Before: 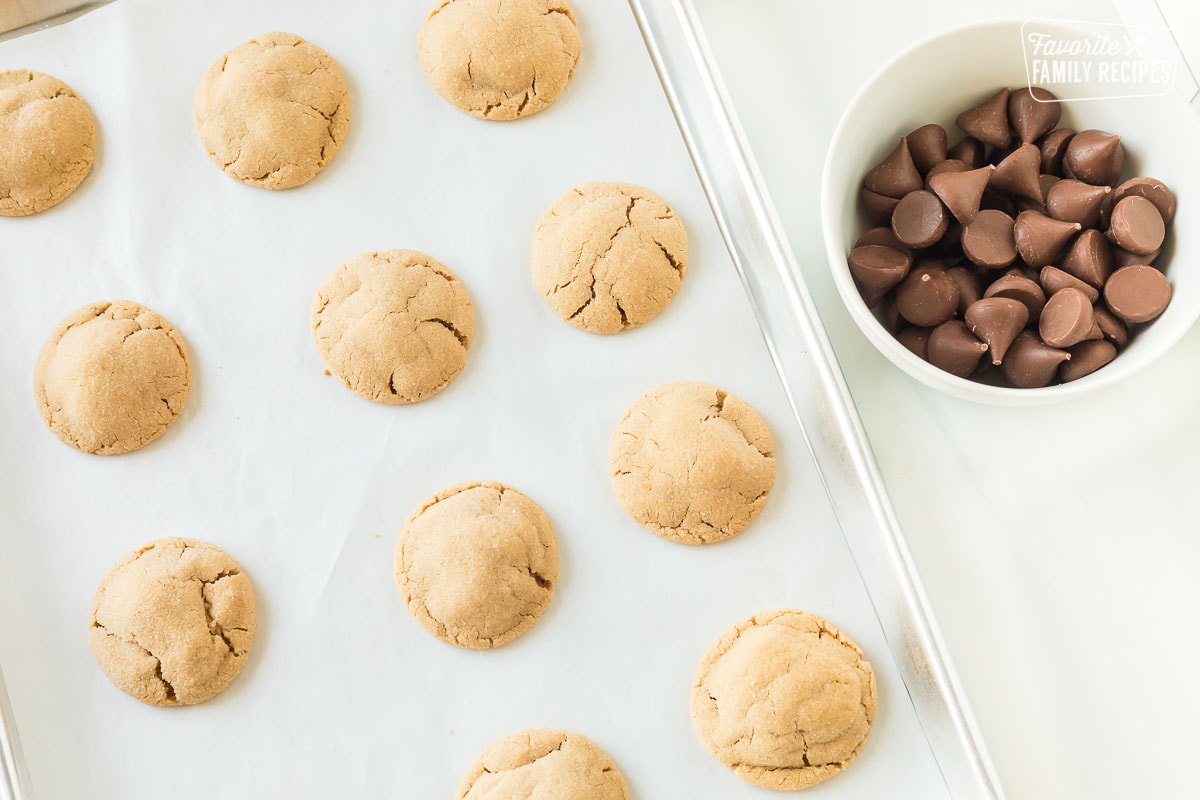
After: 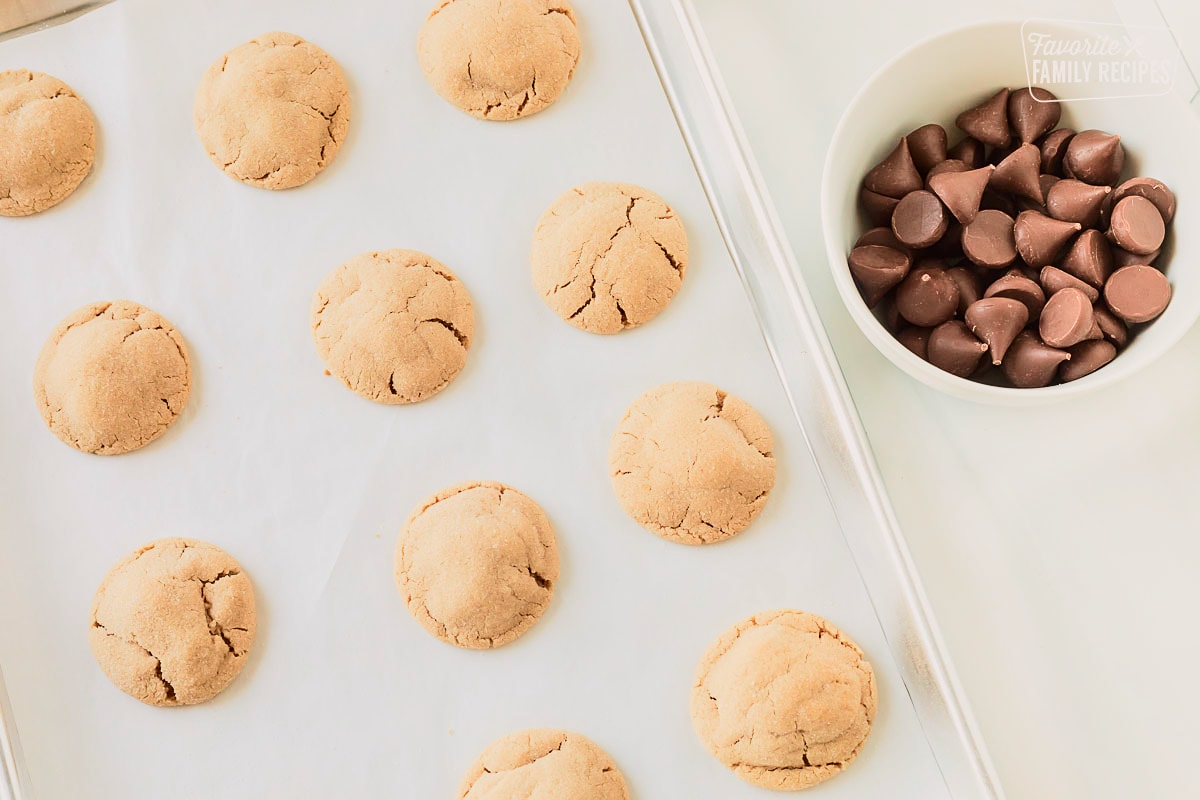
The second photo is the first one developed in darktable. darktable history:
sharpen: amount 0.212
tone curve: curves: ch0 [(0, 0.019) (0.204, 0.162) (0.491, 0.519) (0.748, 0.765) (1, 0.919)]; ch1 [(0, 0) (0.179, 0.173) (0.322, 0.32) (0.442, 0.447) (0.496, 0.504) (0.566, 0.585) (0.761, 0.803) (1, 1)]; ch2 [(0, 0) (0.434, 0.447) (0.483, 0.487) (0.555, 0.563) (0.697, 0.68) (1, 1)], color space Lab, independent channels, preserve colors none
local contrast: highlights 104%, shadows 101%, detail 120%, midtone range 0.2
